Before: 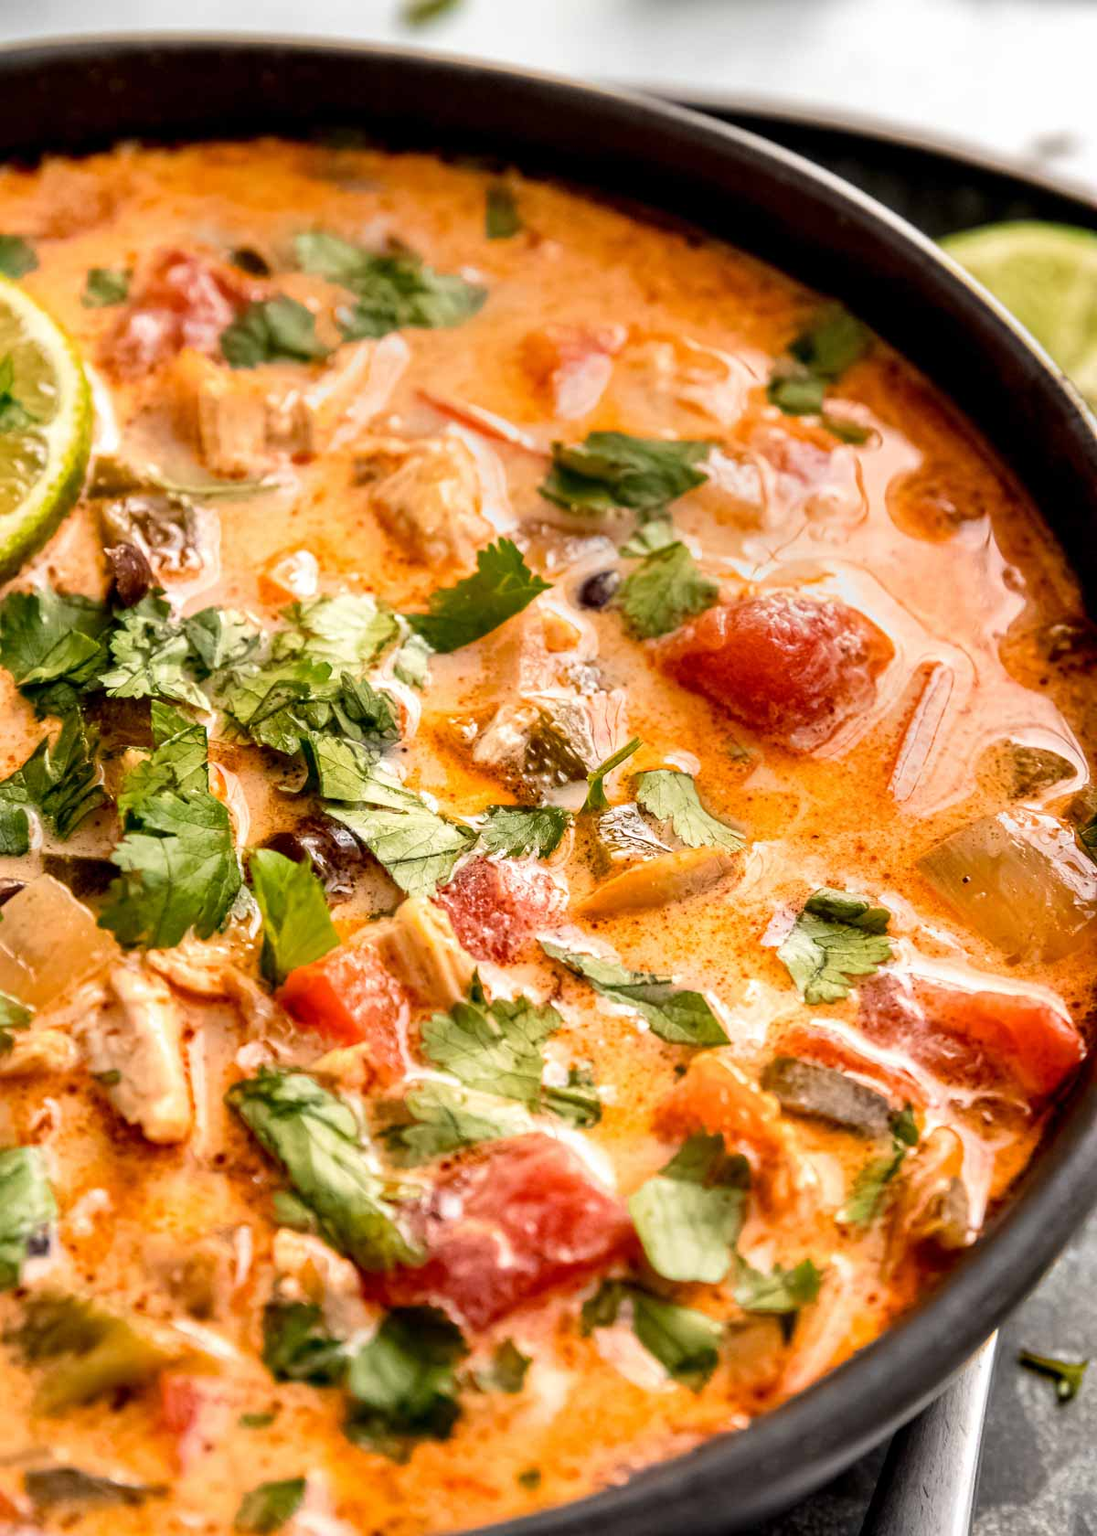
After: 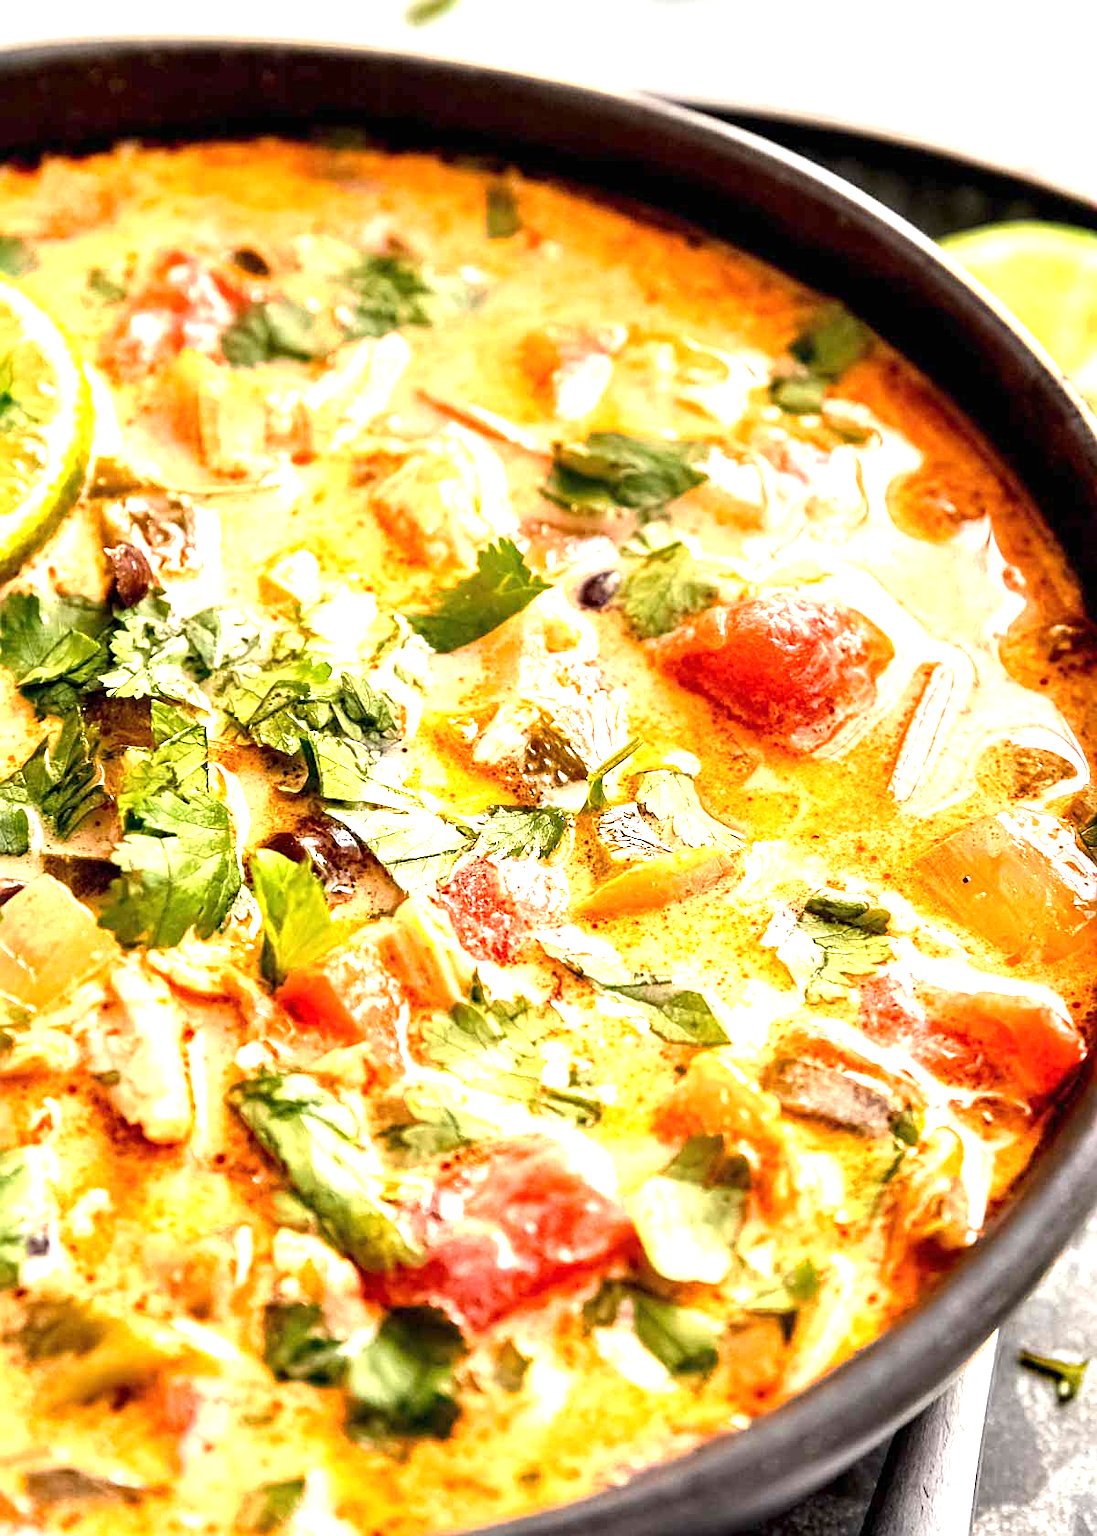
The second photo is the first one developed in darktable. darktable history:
exposure: black level correction 0, exposure 1.3 EV, compensate exposure bias true, compensate highlight preservation false
sharpen: on, module defaults
